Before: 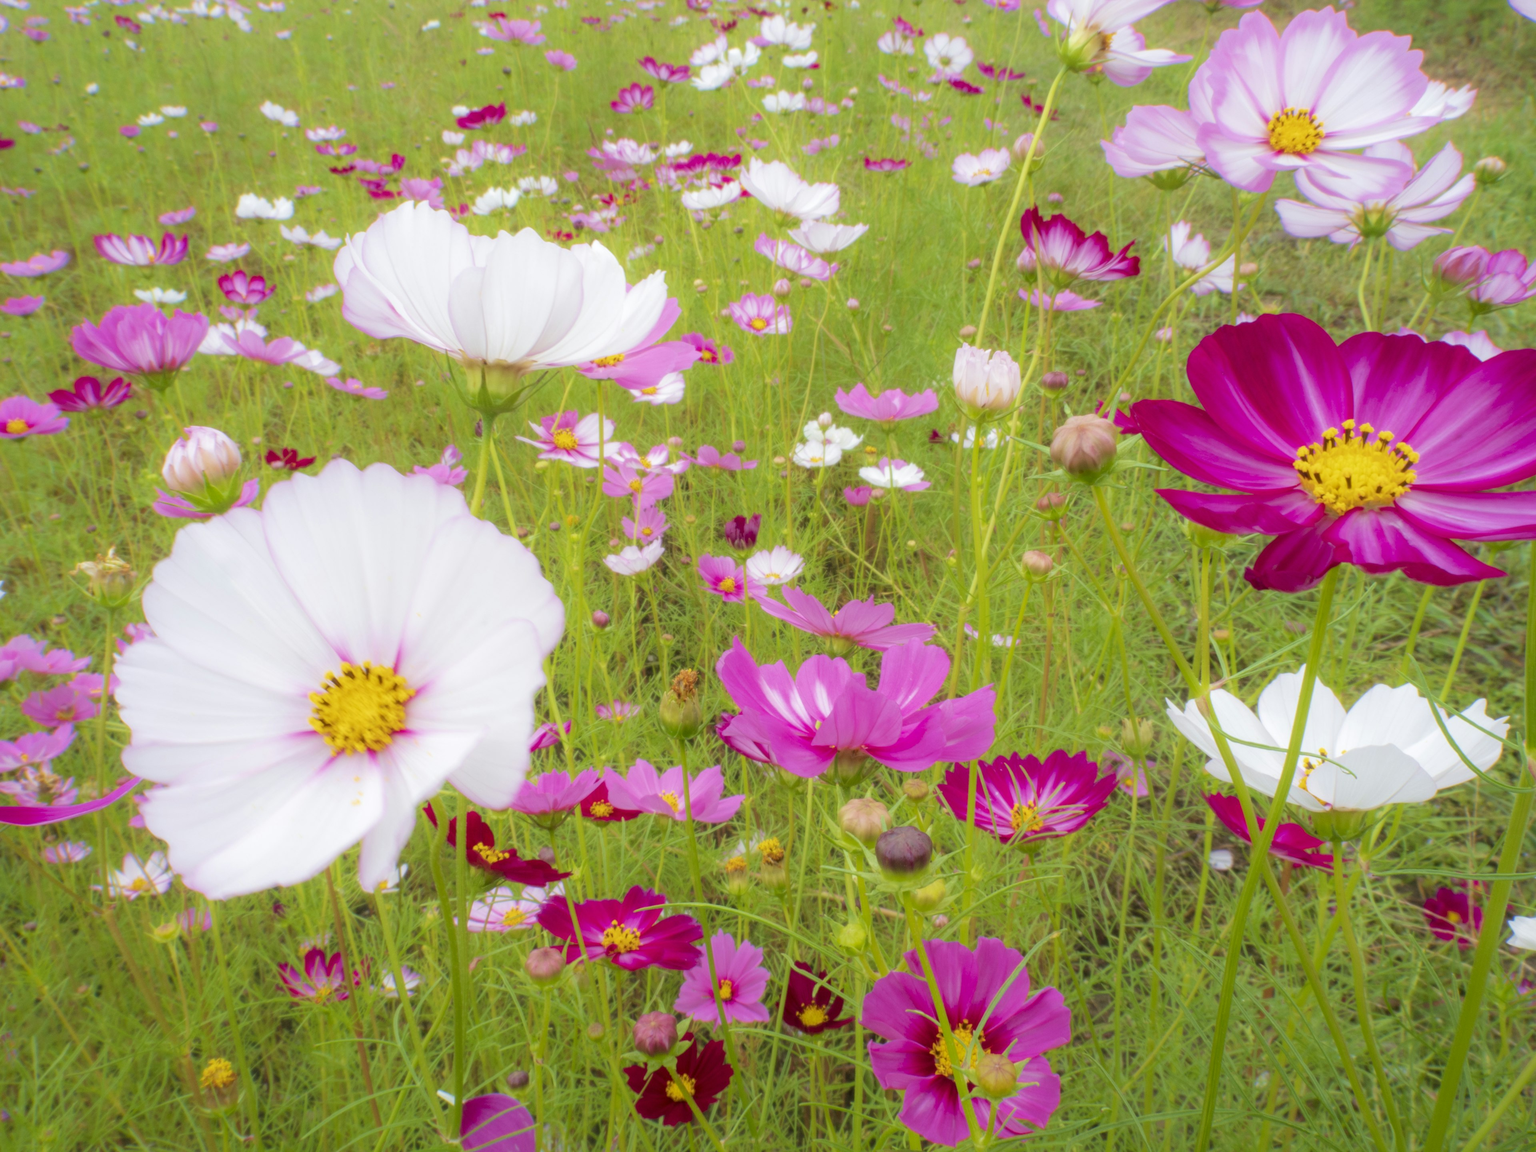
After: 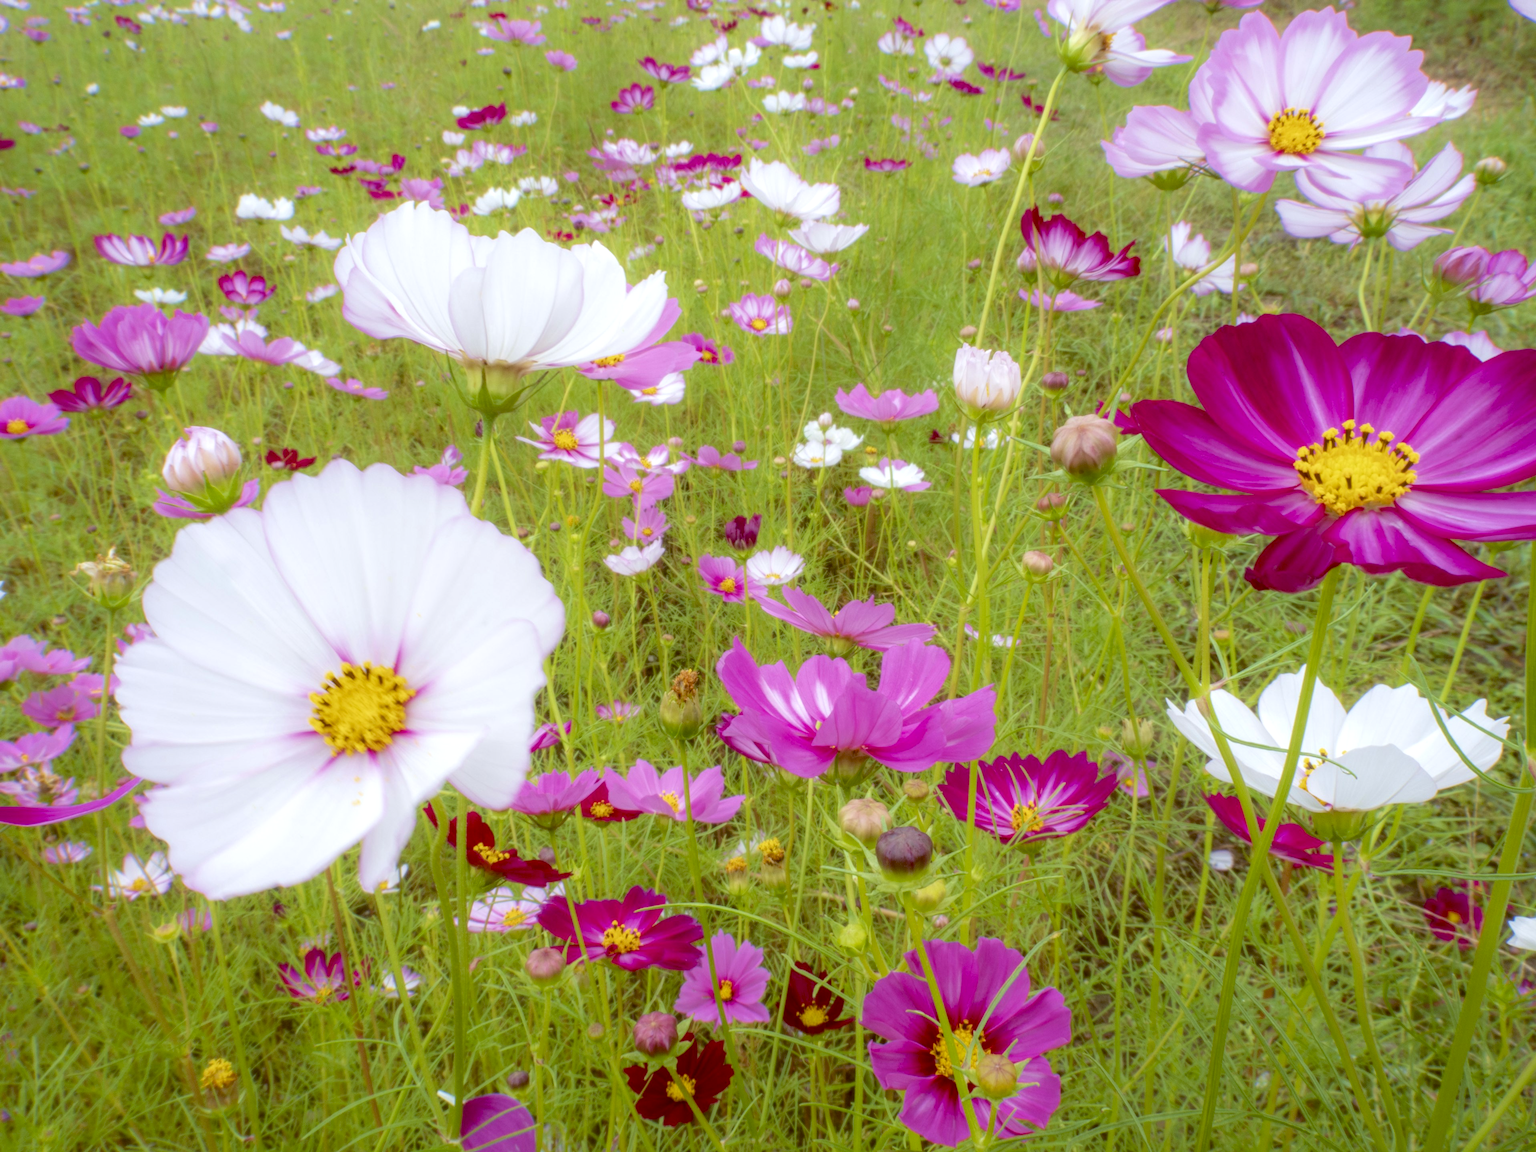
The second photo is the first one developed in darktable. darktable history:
color balance: lift [1, 1.015, 1.004, 0.985], gamma [1, 0.958, 0.971, 1.042], gain [1, 0.956, 0.977, 1.044]
local contrast: on, module defaults
